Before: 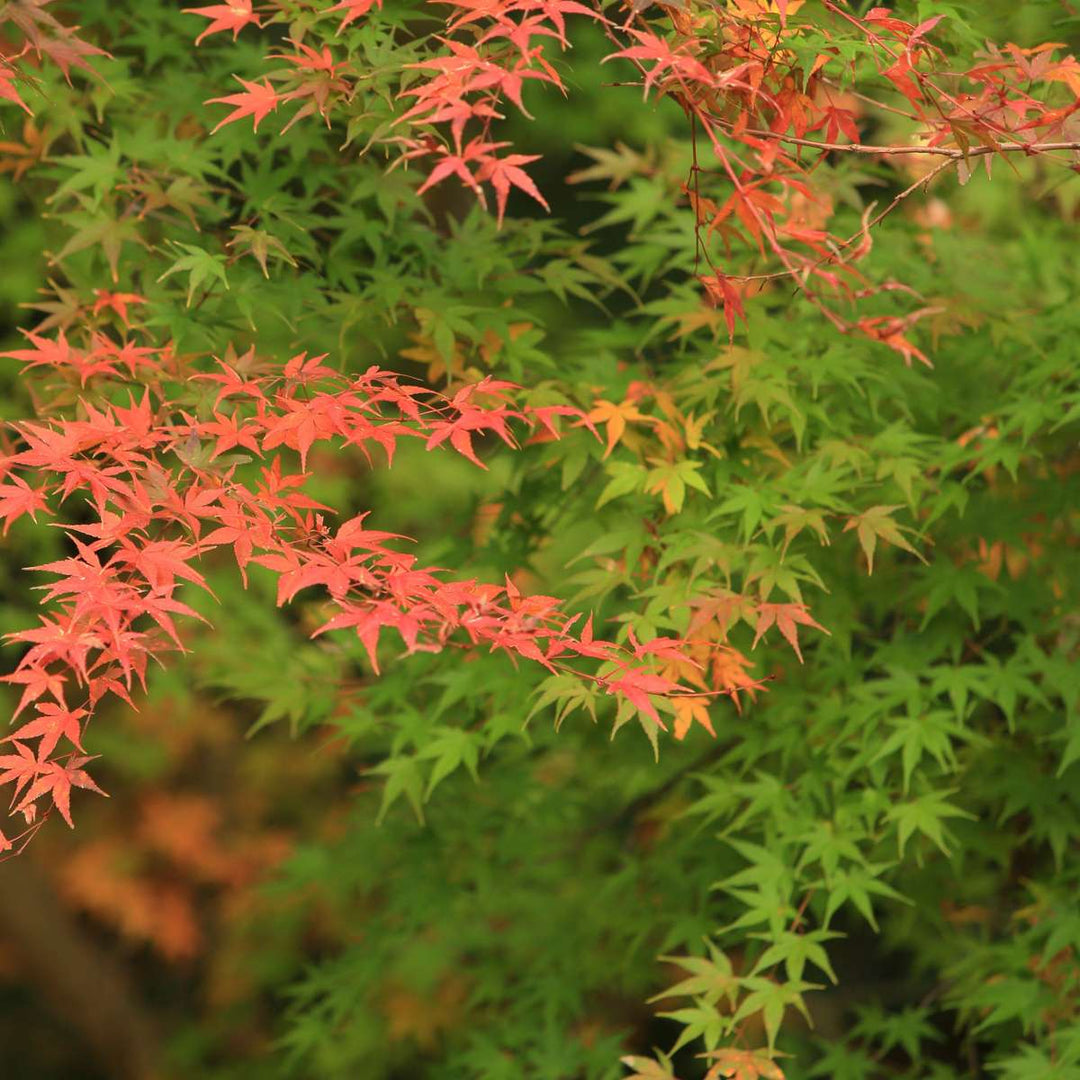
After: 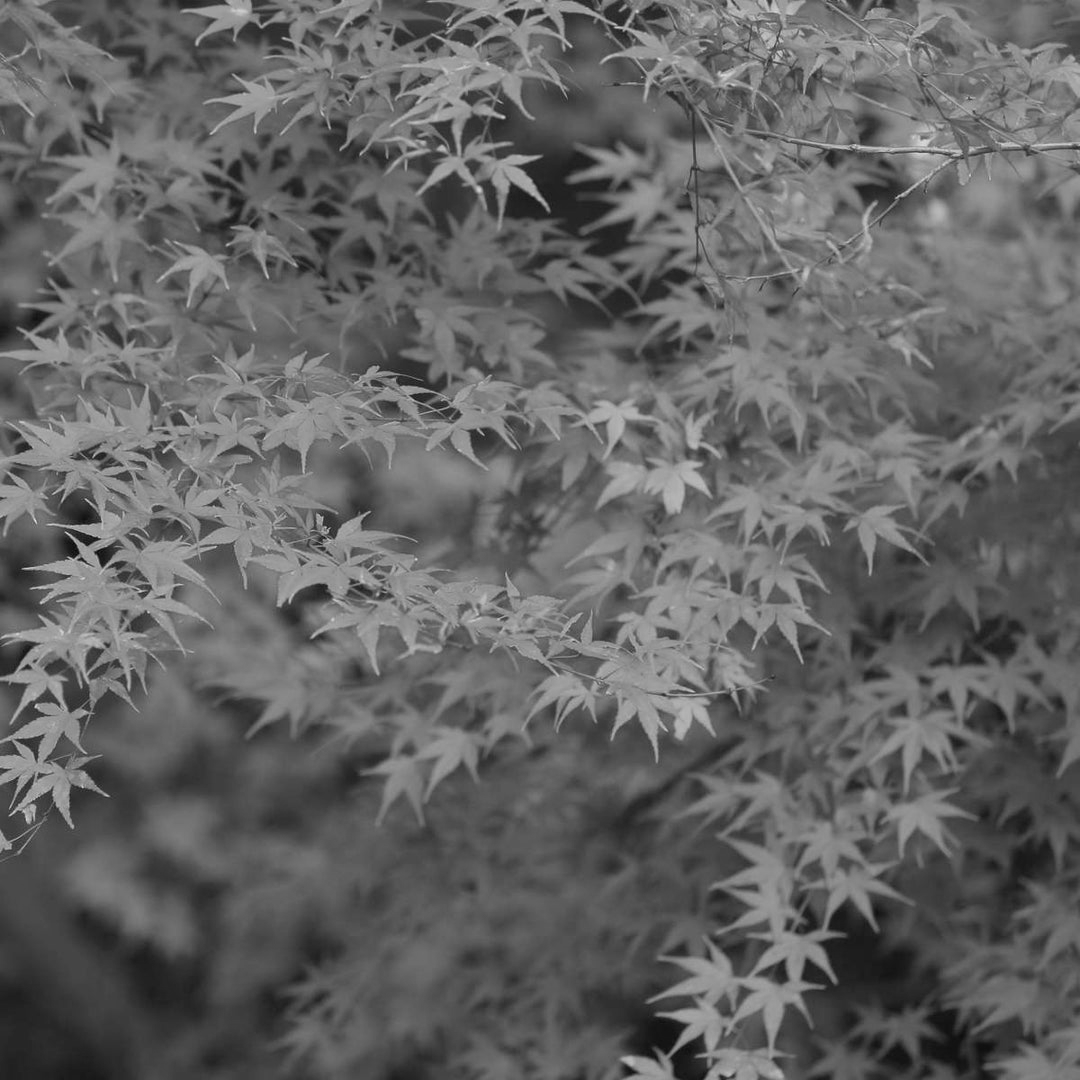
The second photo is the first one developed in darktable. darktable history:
shadows and highlights: shadows 25, highlights -25
monochrome: on, module defaults
color balance rgb: perceptual saturation grading › global saturation 20%, global vibrance 20%
